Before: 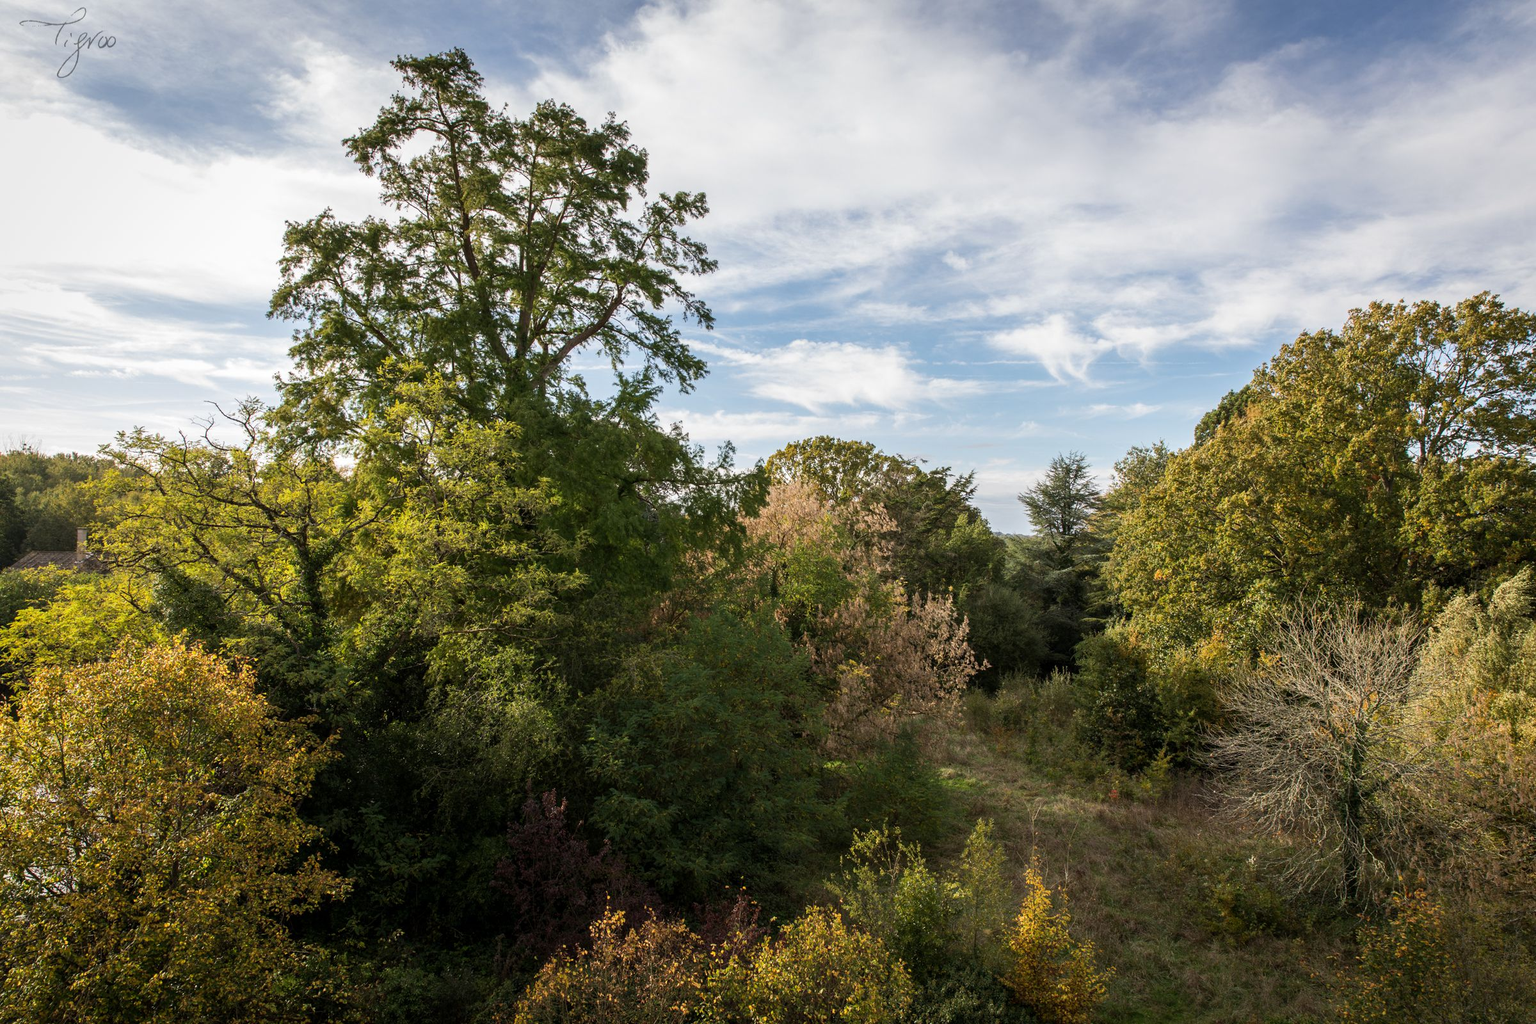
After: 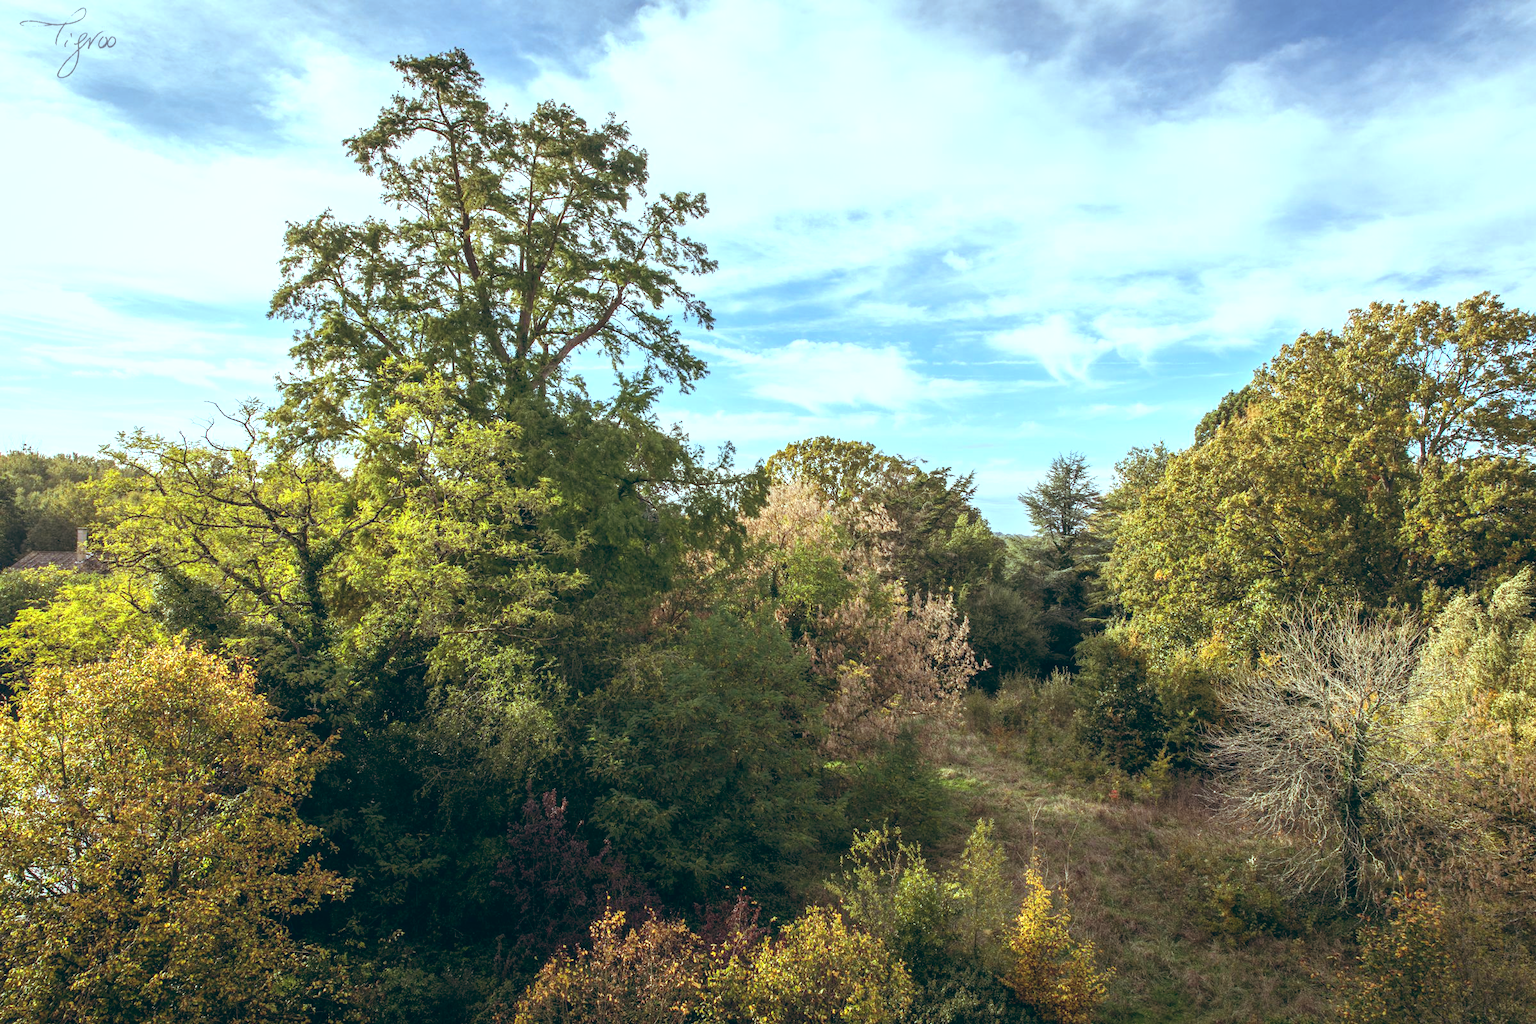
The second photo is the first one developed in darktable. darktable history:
color balance: lift [1.003, 0.993, 1.001, 1.007], gamma [1.018, 1.072, 0.959, 0.928], gain [0.974, 0.873, 1.031, 1.127]
exposure: black level correction 0, exposure 0.7 EV, compensate exposure bias true, compensate highlight preservation false
local contrast: detail 110%
